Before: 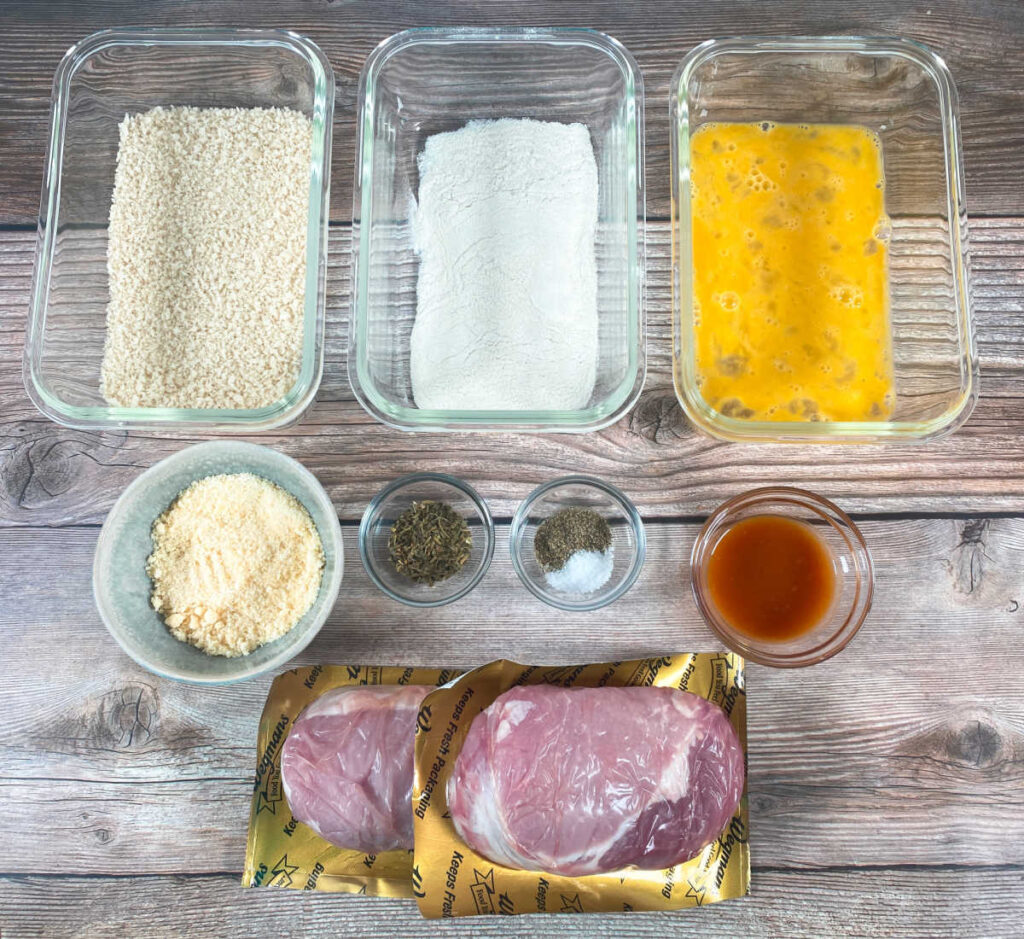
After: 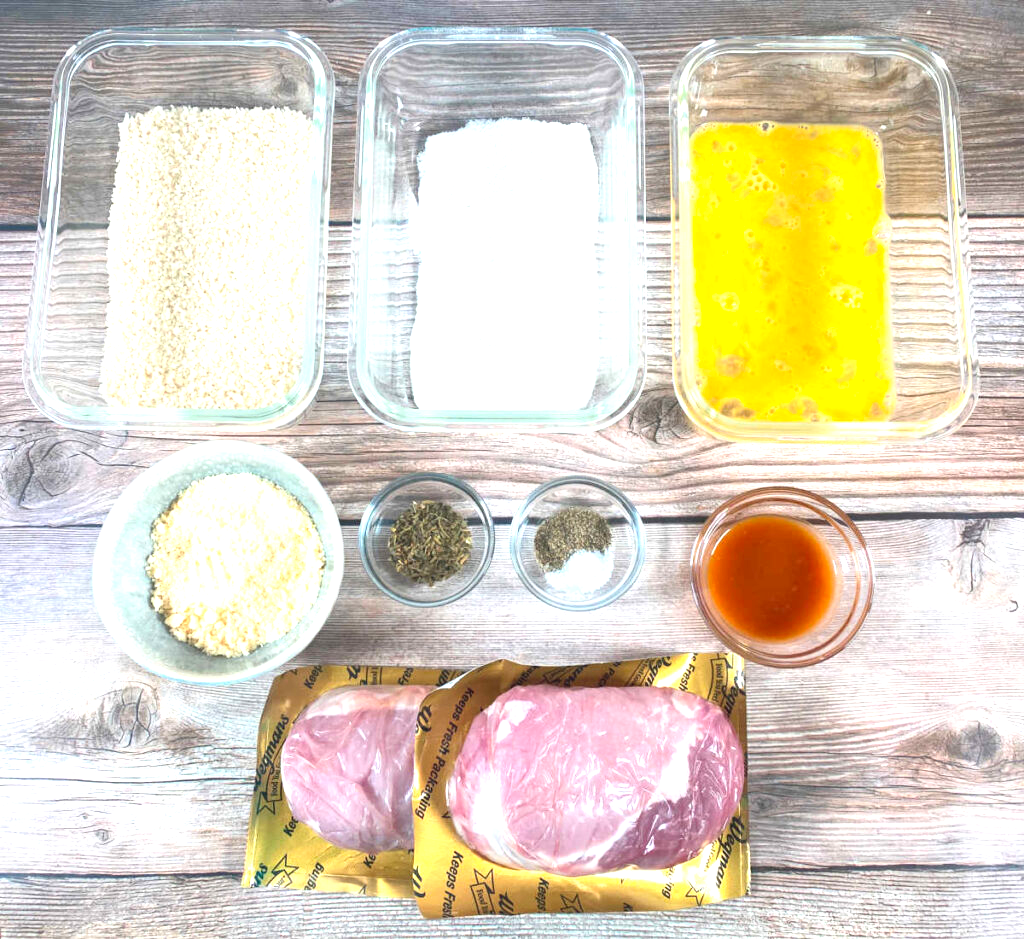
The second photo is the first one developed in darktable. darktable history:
contrast brightness saturation: contrast 0.1, brightness 0.038, saturation 0.091
exposure: black level correction 0, exposure 0.95 EV, compensate exposure bias true, compensate highlight preservation false
